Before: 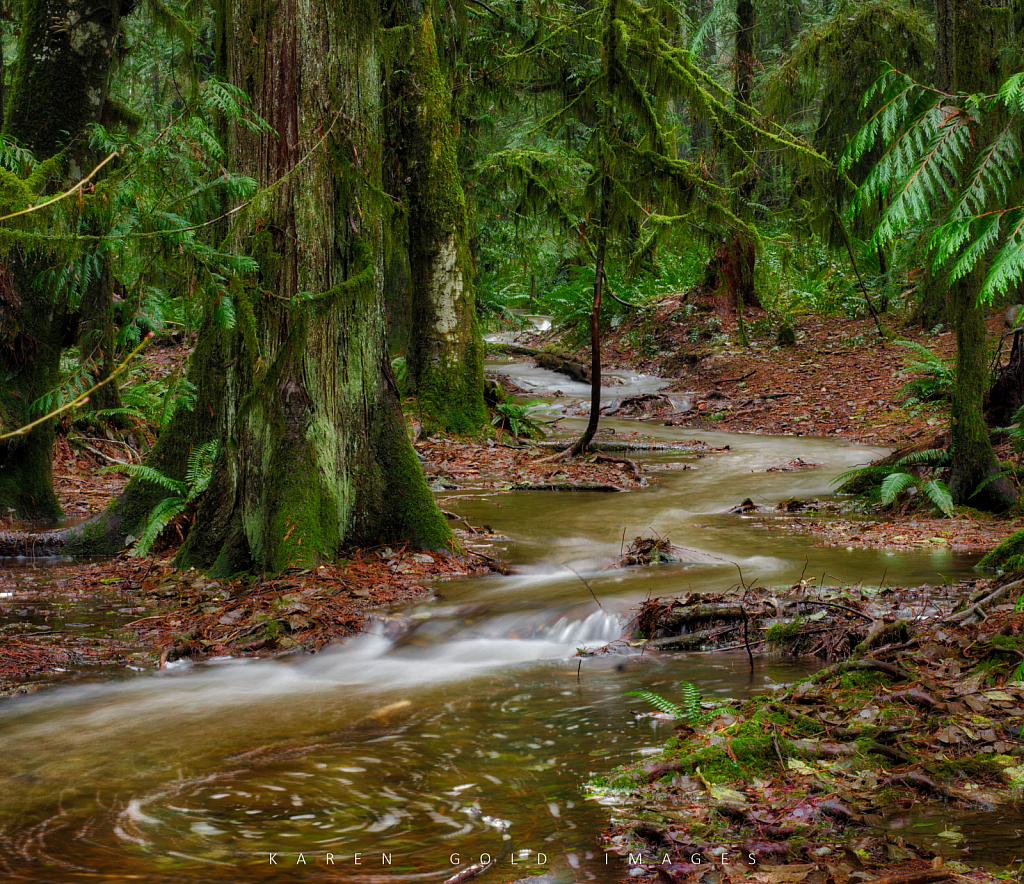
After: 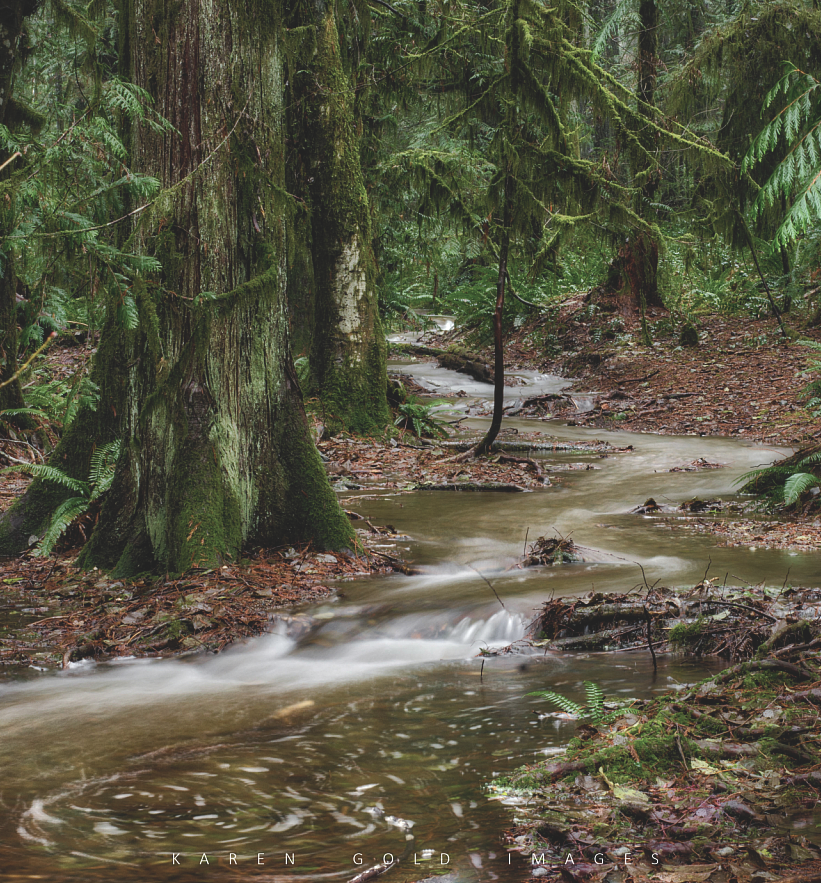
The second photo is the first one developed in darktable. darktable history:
crop and rotate: left 9.491%, right 10.258%
contrast brightness saturation: contrast -0.269, saturation -0.43
tone equalizer: -8 EV -0.76 EV, -7 EV -0.736 EV, -6 EV -0.585 EV, -5 EV -0.361 EV, -3 EV 0.396 EV, -2 EV 0.6 EV, -1 EV 0.678 EV, +0 EV 0.76 EV, edges refinement/feathering 500, mask exposure compensation -1.57 EV, preserve details no
